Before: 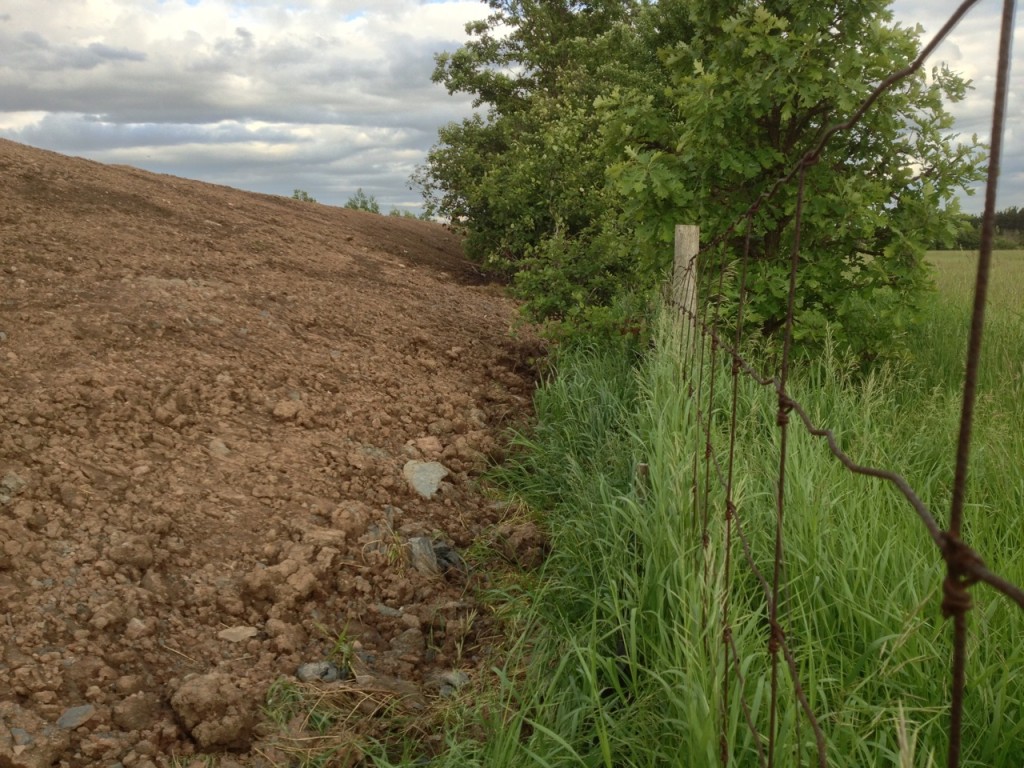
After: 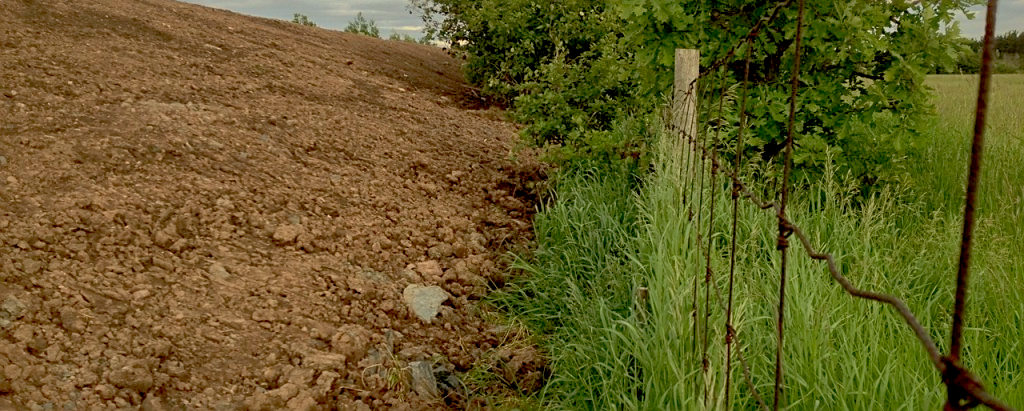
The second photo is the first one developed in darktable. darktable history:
white balance: red 1.029, blue 0.92
sharpen: on, module defaults
crop and rotate: top 23.043%, bottom 23.437%
base curve: curves: ch0 [(0.017, 0) (0.425, 0.441) (0.844, 0.933) (1, 1)], preserve colors none
shadows and highlights: on, module defaults
